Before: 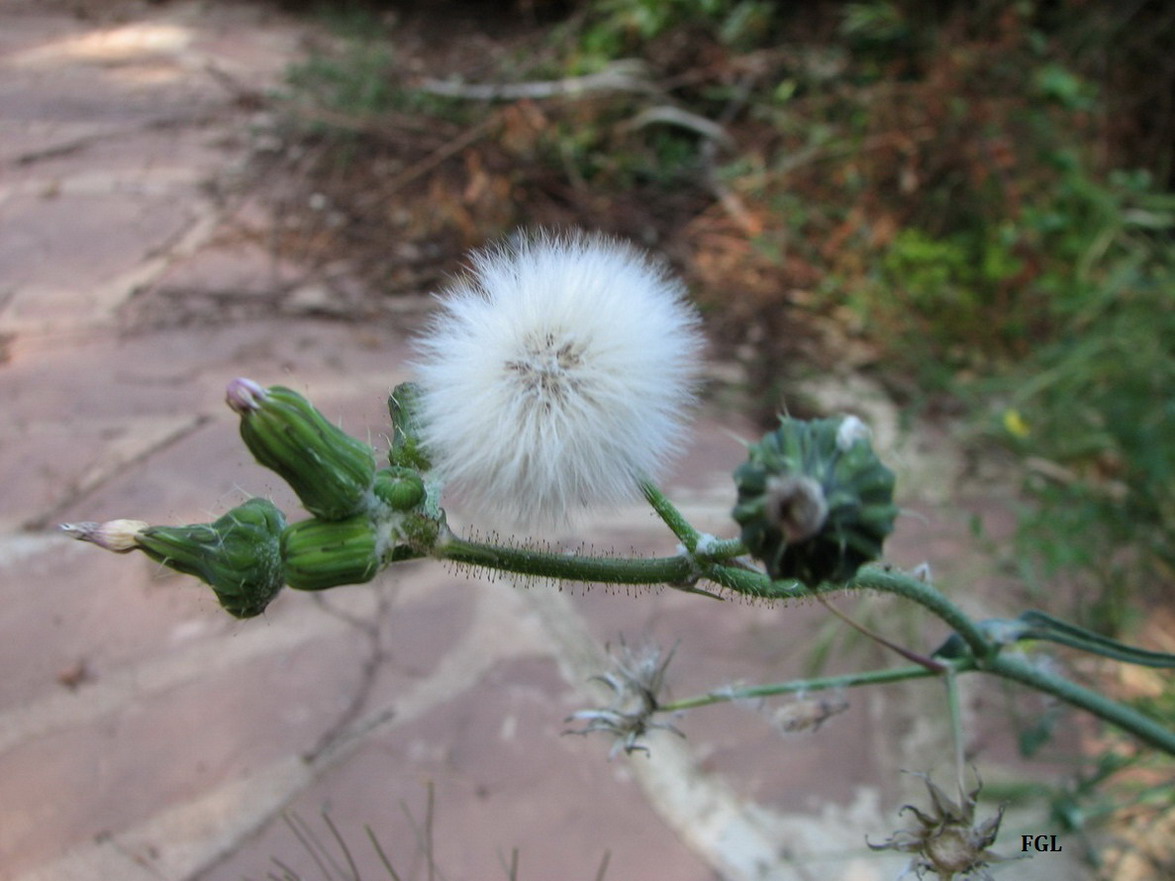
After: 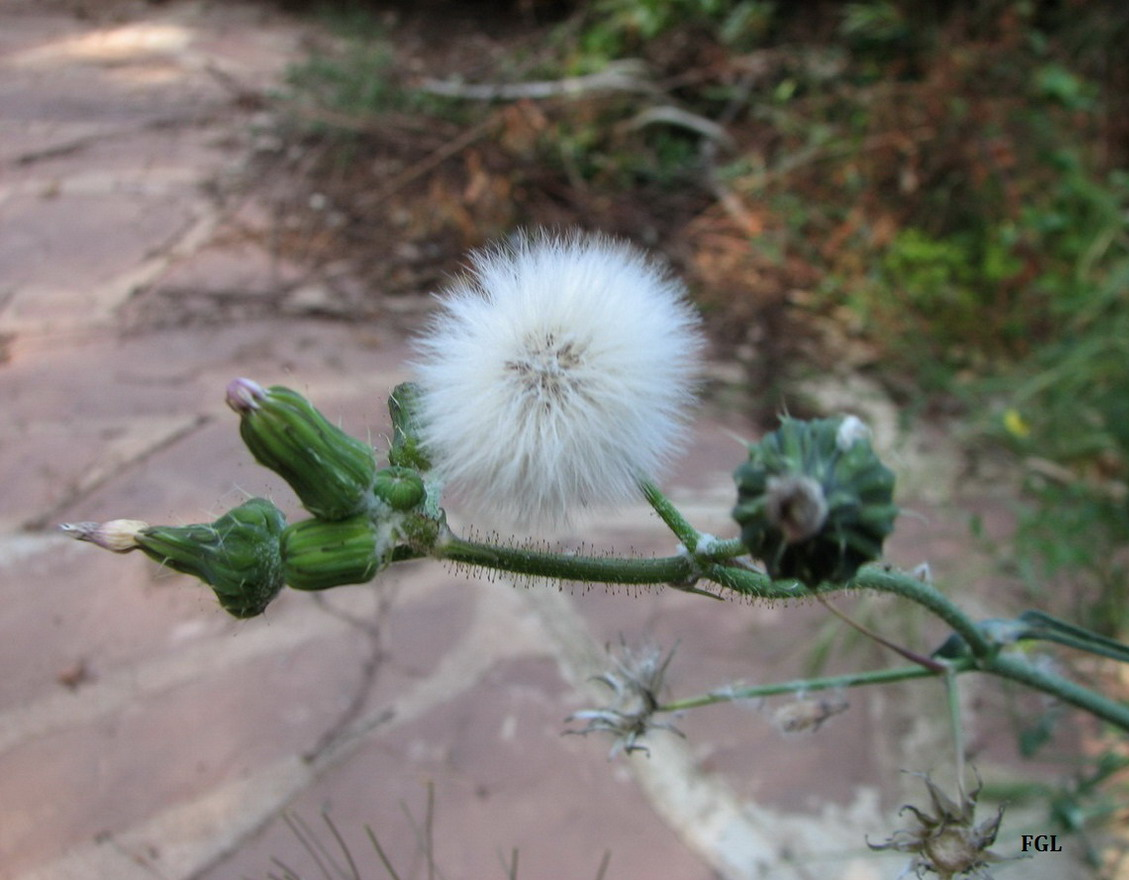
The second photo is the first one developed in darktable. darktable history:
crop: right 3.877%, bottom 0.023%
